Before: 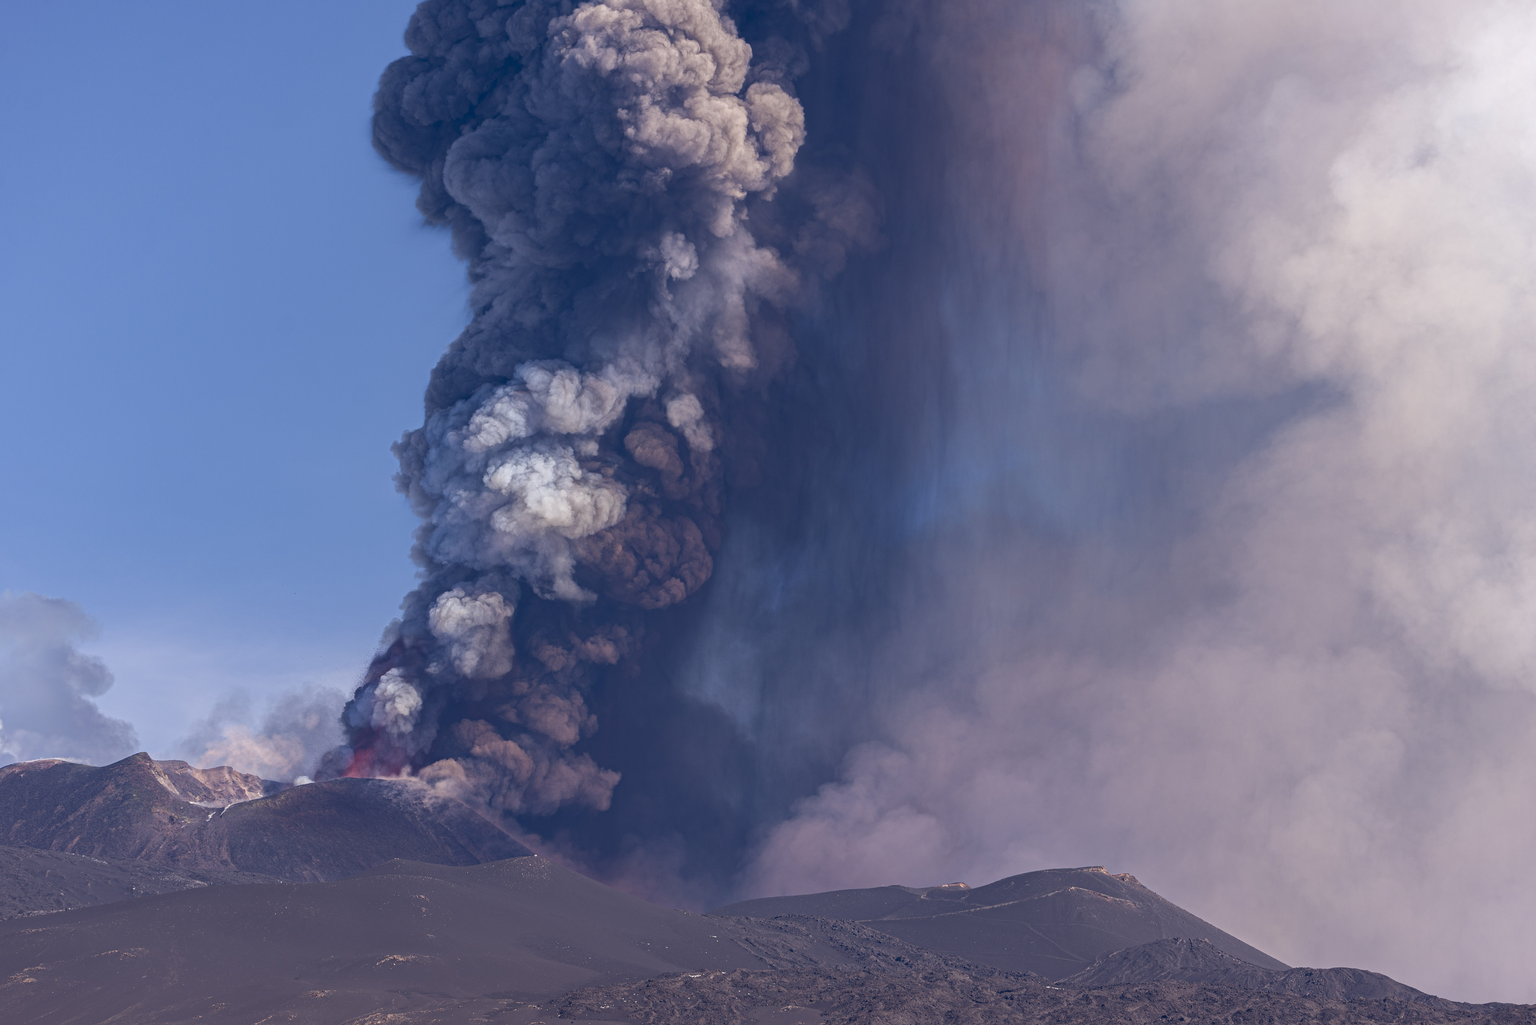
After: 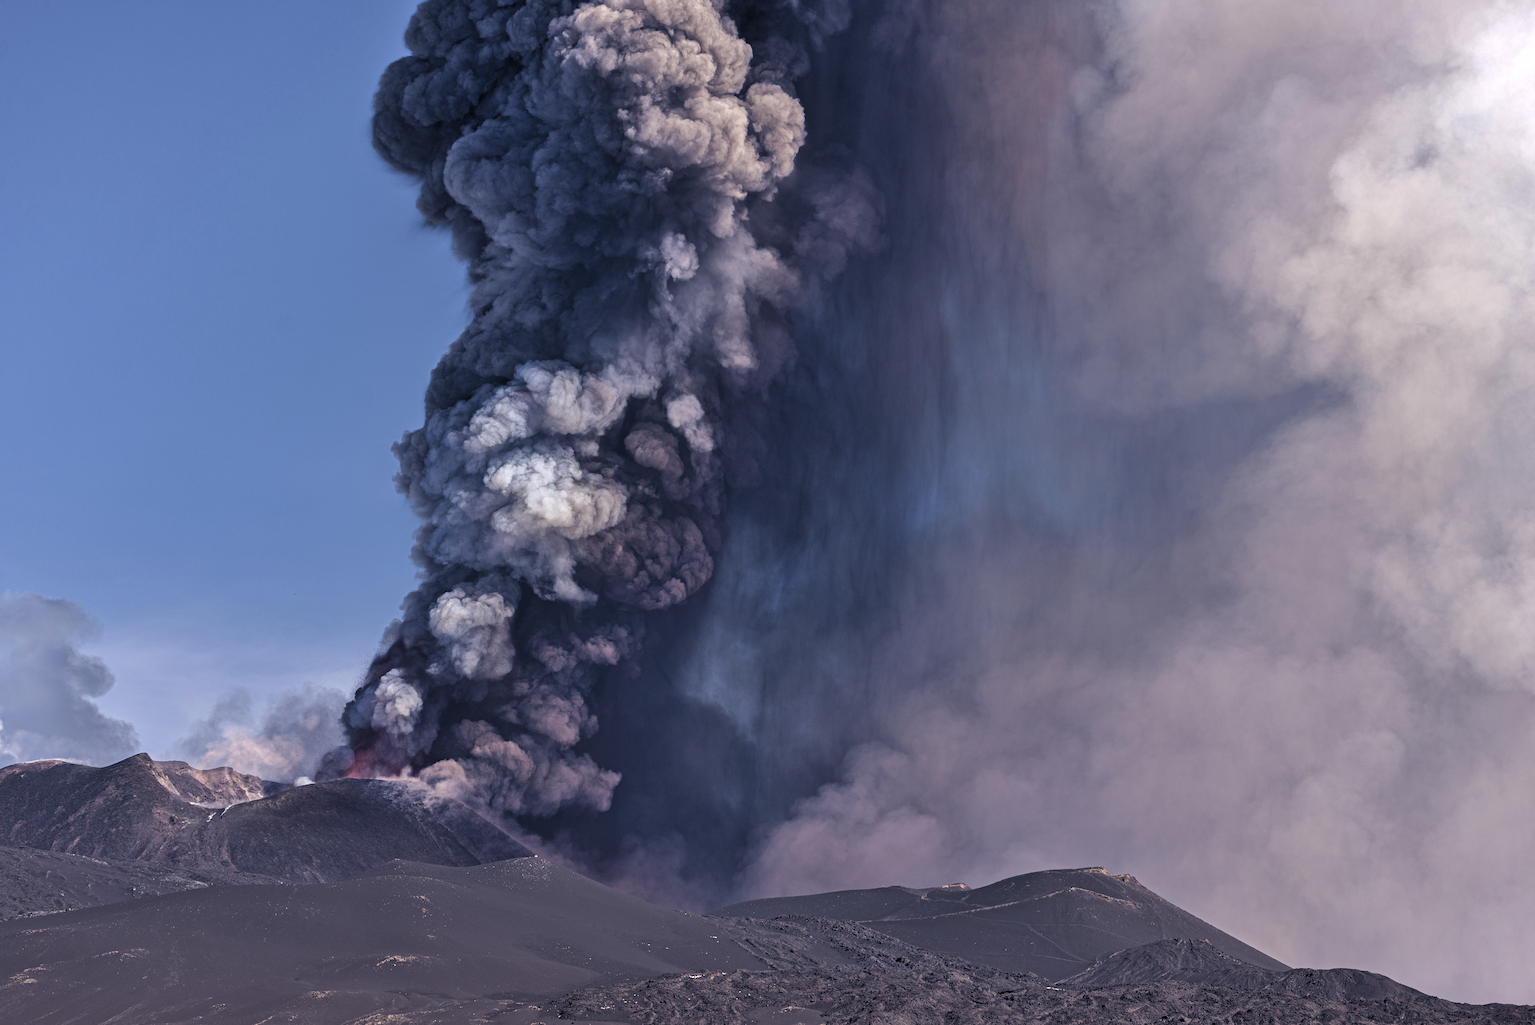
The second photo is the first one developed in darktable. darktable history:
shadows and highlights: radius 133.83, soften with gaussian
levels: mode automatic, black 0.023%, white 99.97%, levels [0.062, 0.494, 0.925]
